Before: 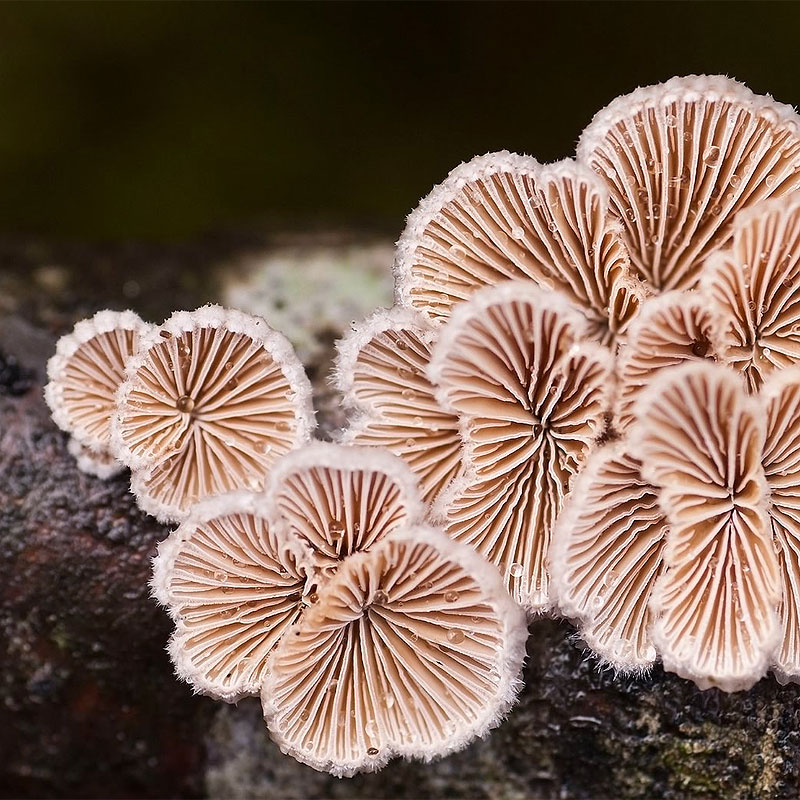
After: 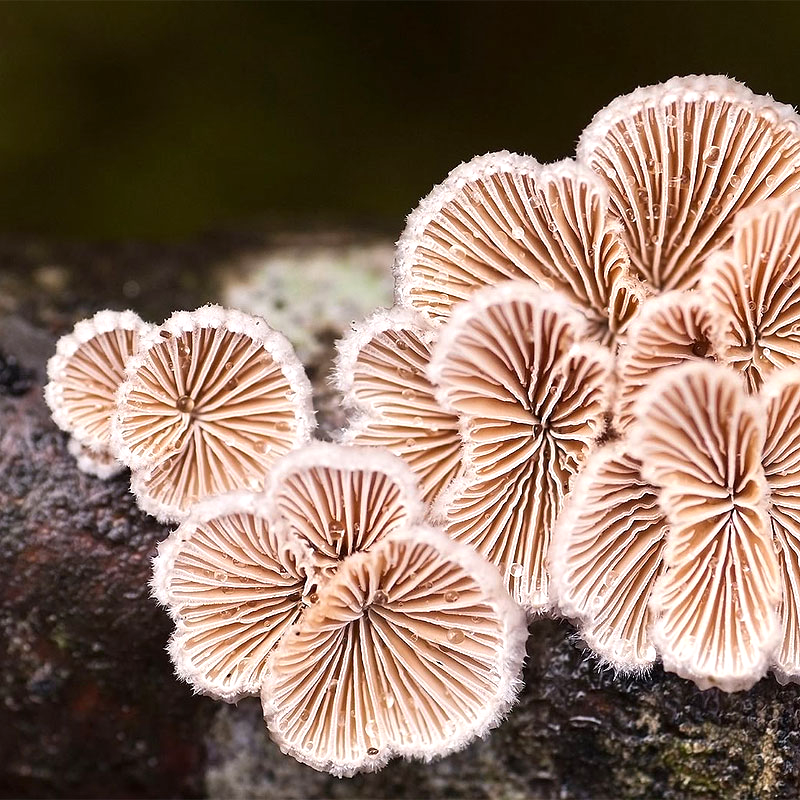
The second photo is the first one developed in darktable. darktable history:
exposure: exposure 0.373 EV, compensate exposure bias true, compensate highlight preservation false
